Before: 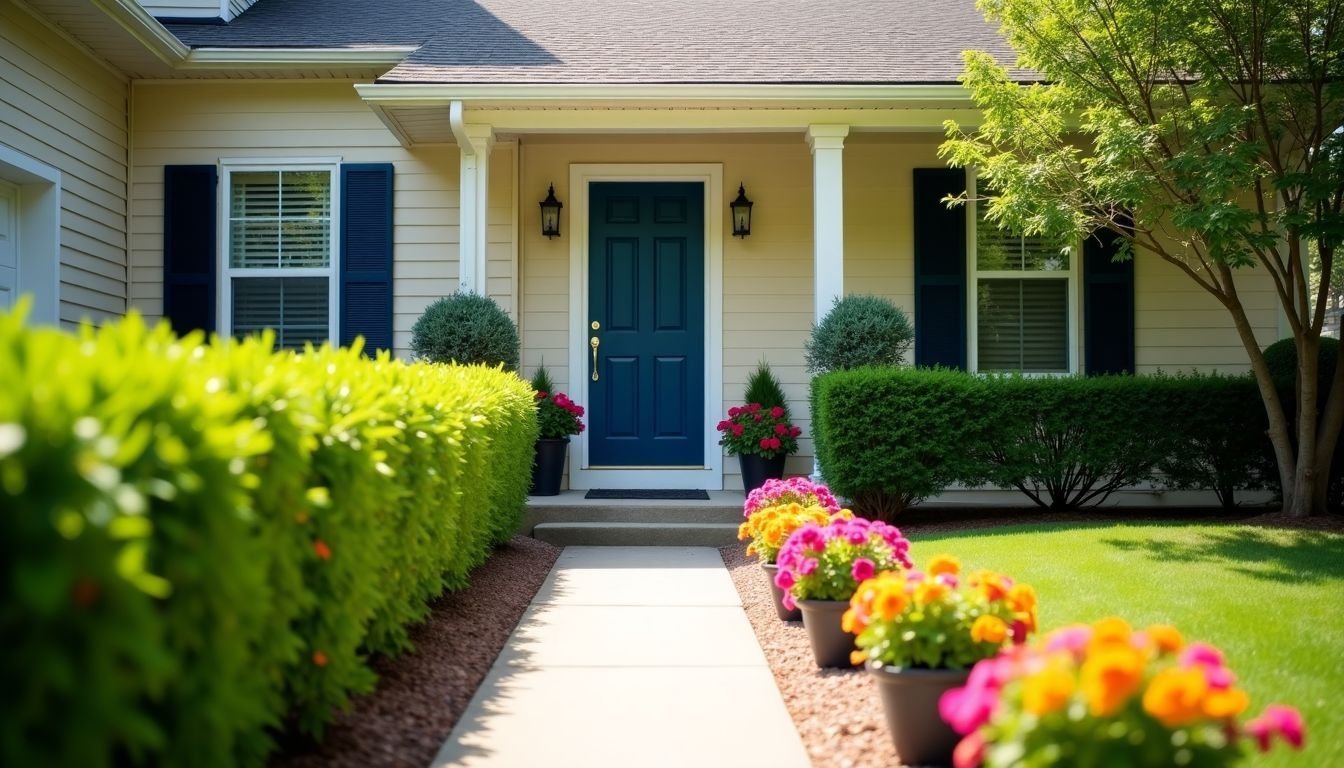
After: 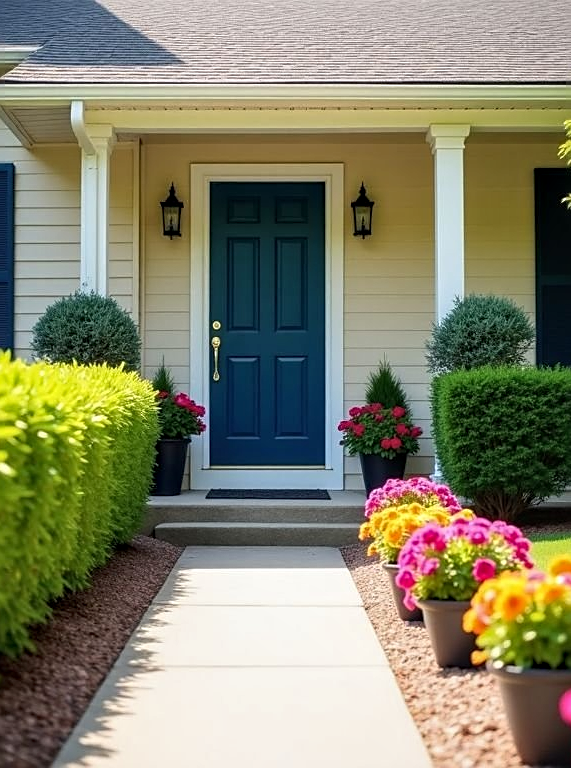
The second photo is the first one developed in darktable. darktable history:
crop: left 28.23%, right 29.248%
local contrast: on, module defaults
sharpen: on, module defaults
